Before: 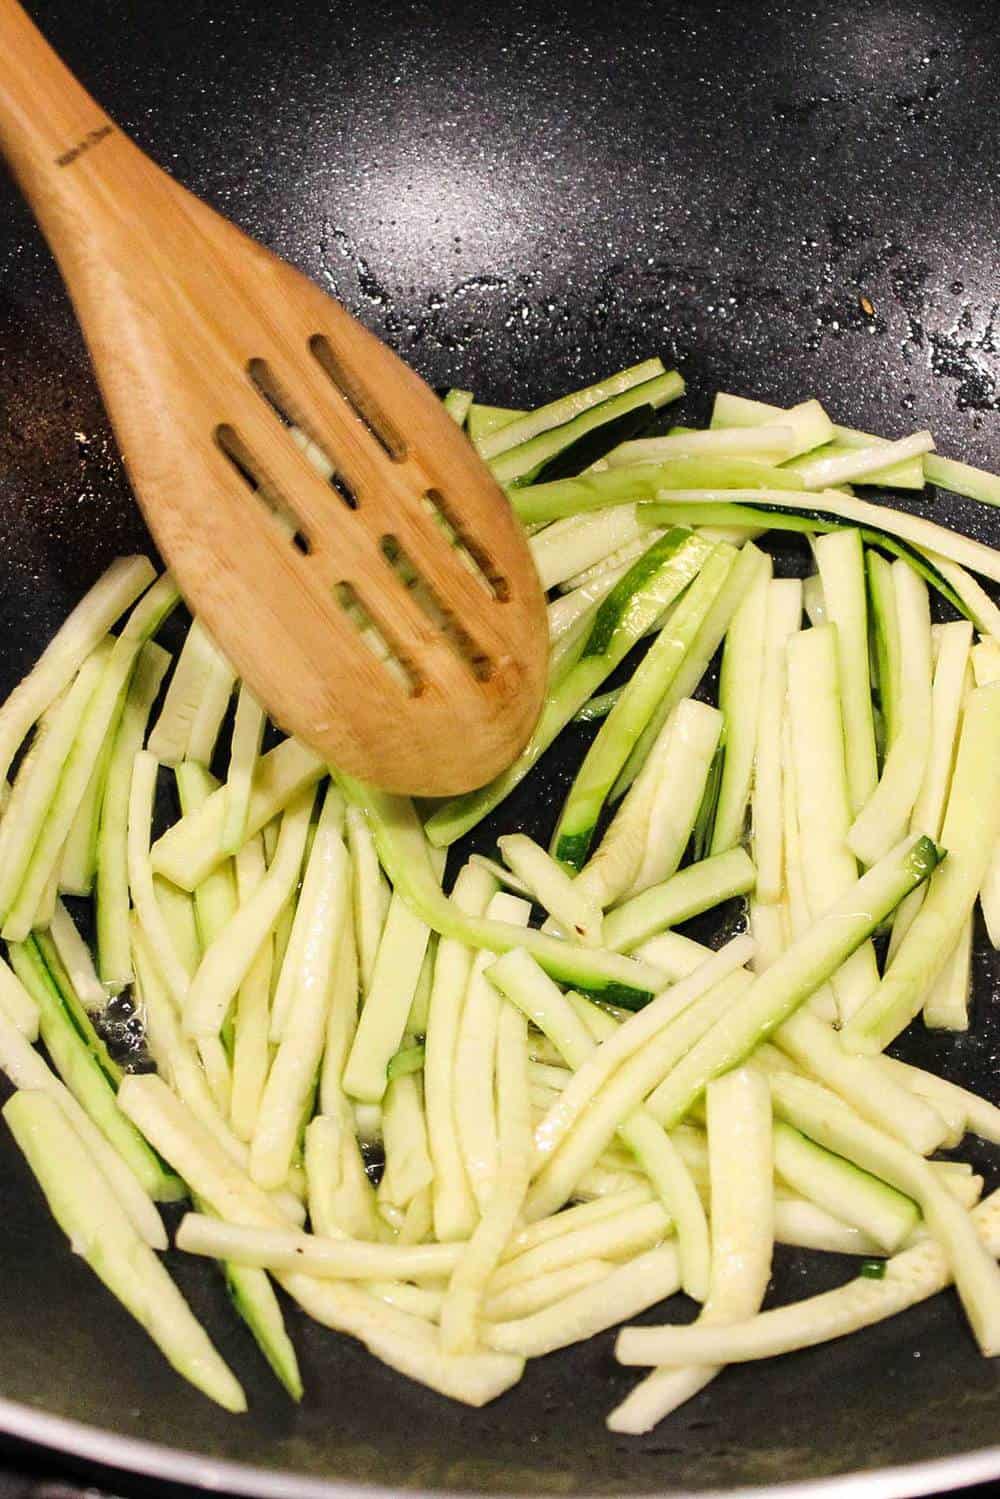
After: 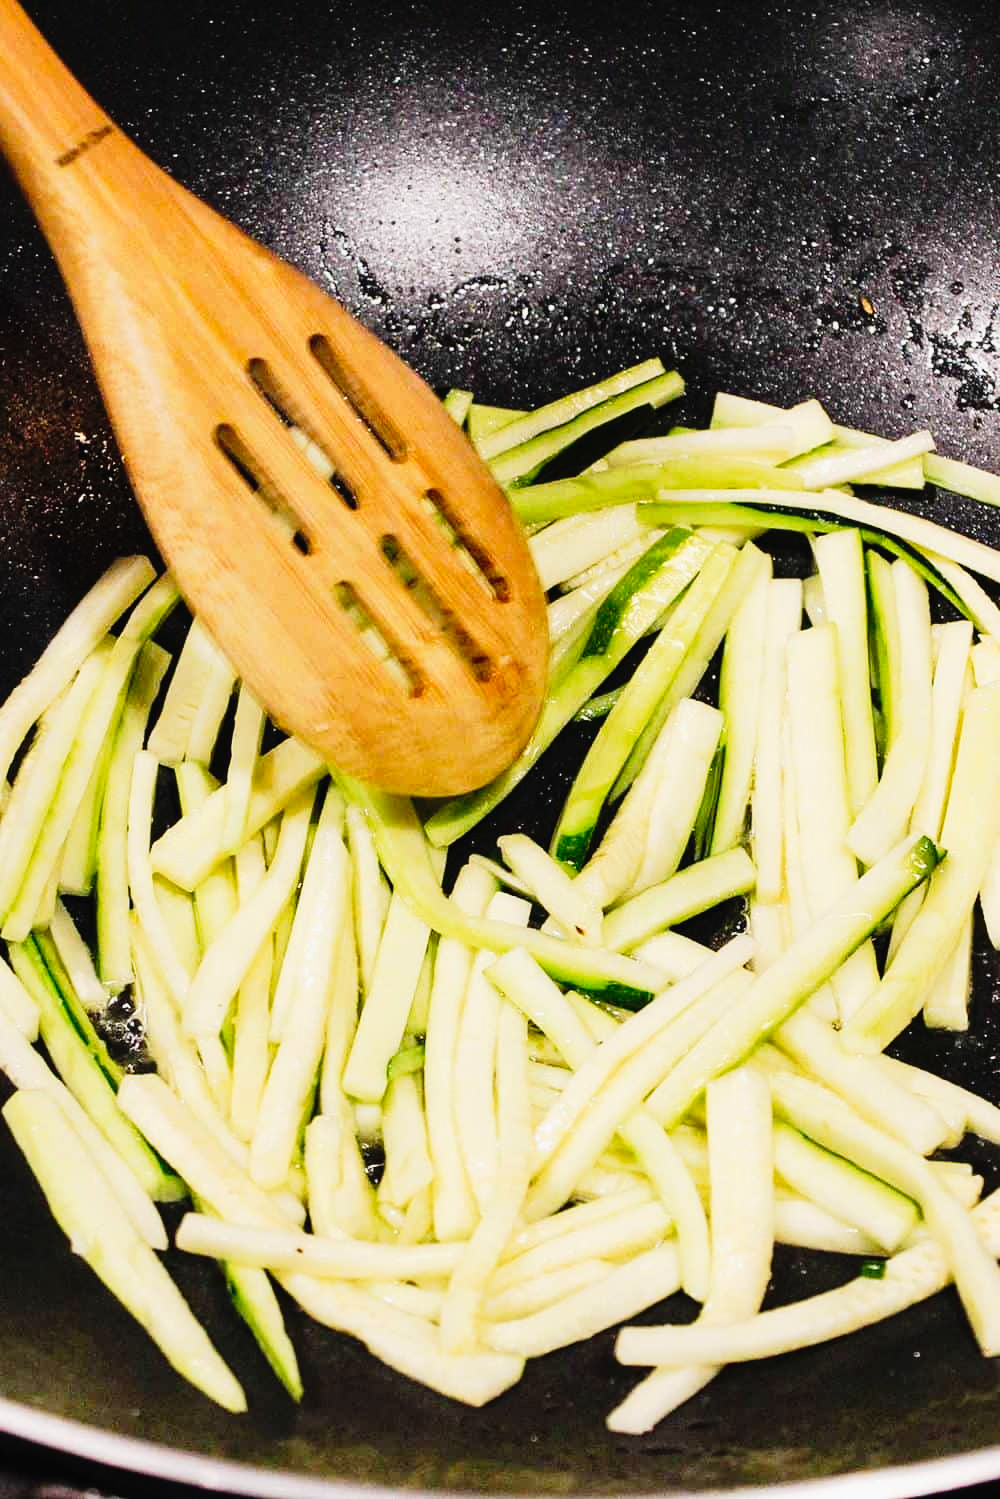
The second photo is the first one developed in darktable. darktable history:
tone curve: curves: ch0 [(0, 0.014) (0.17, 0.099) (0.398, 0.423) (0.725, 0.828) (0.872, 0.918) (1, 0.981)]; ch1 [(0, 0) (0.402, 0.36) (0.489, 0.491) (0.5, 0.503) (0.515, 0.52) (0.545, 0.572) (0.615, 0.662) (0.701, 0.725) (1, 1)]; ch2 [(0, 0) (0.42, 0.458) (0.485, 0.499) (0.503, 0.503) (0.531, 0.542) (0.561, 0.594) (0.644, 0.694) (0.717, 0.753) (1, 0.991)], preserve colors none
